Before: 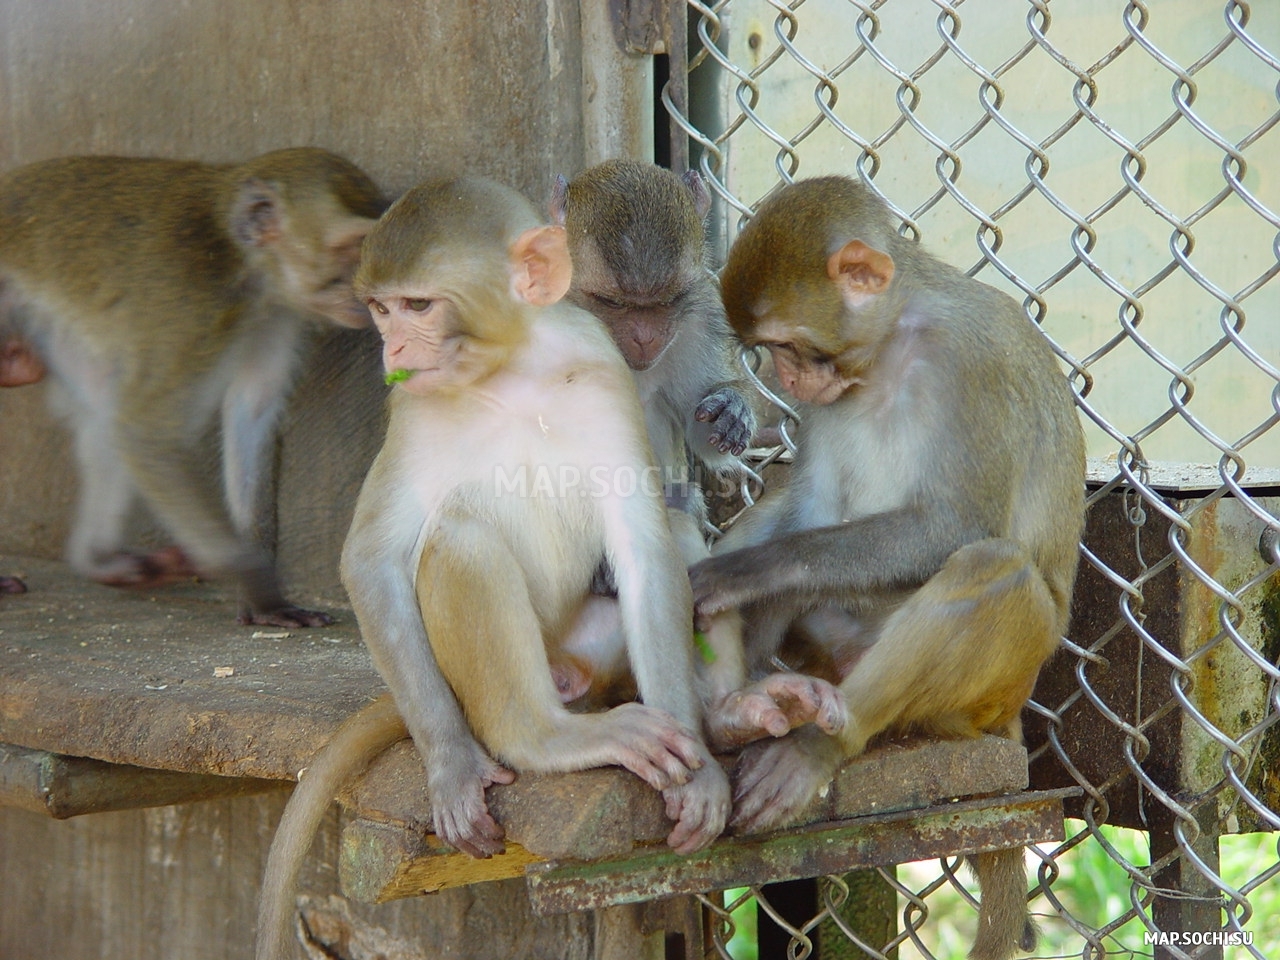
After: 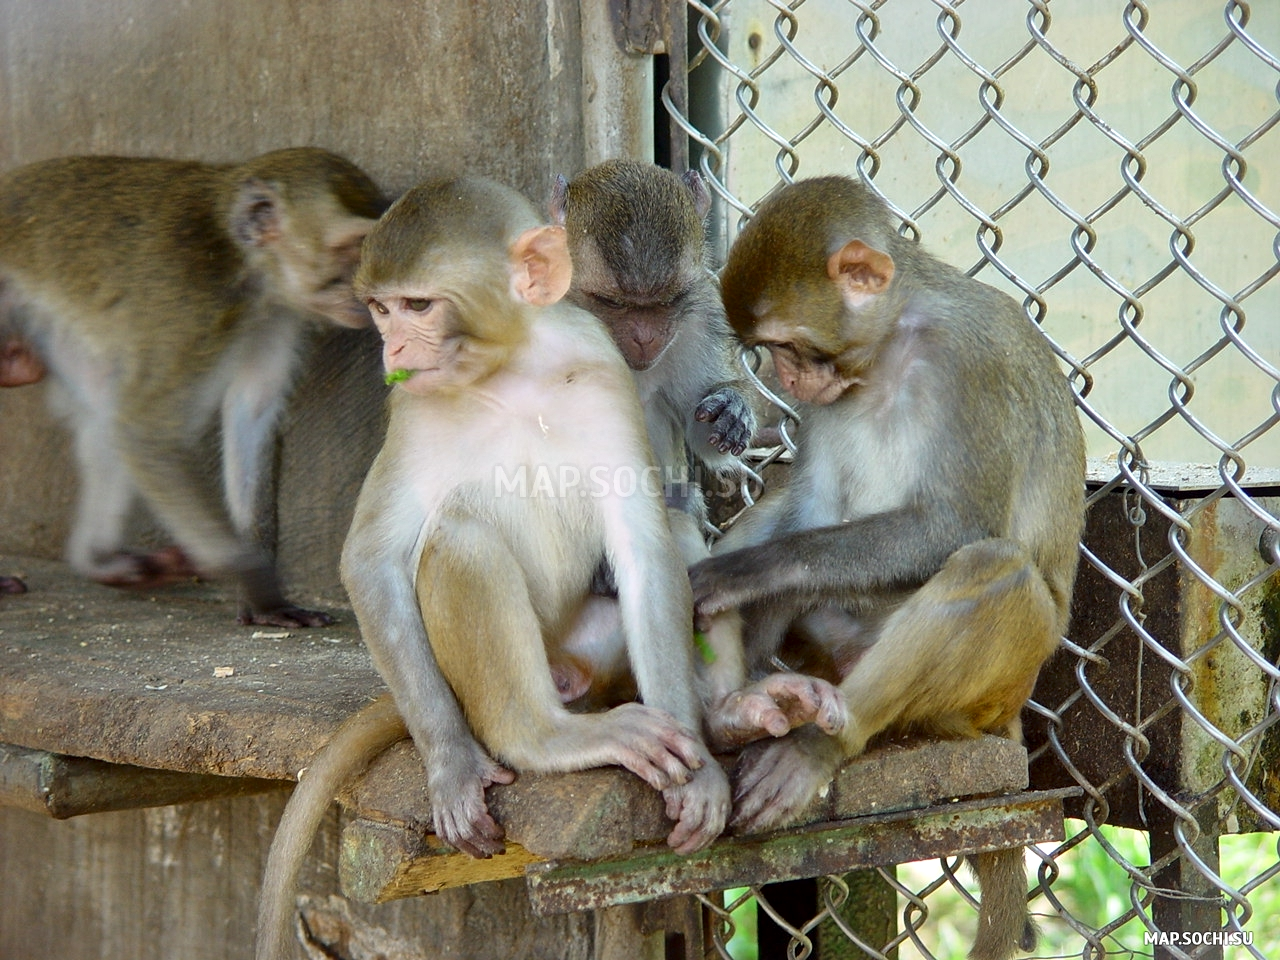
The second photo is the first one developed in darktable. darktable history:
local contrast: mode bilateral grid, contrast 49, coarseness 50, detail 150%, midtone range 0.2
